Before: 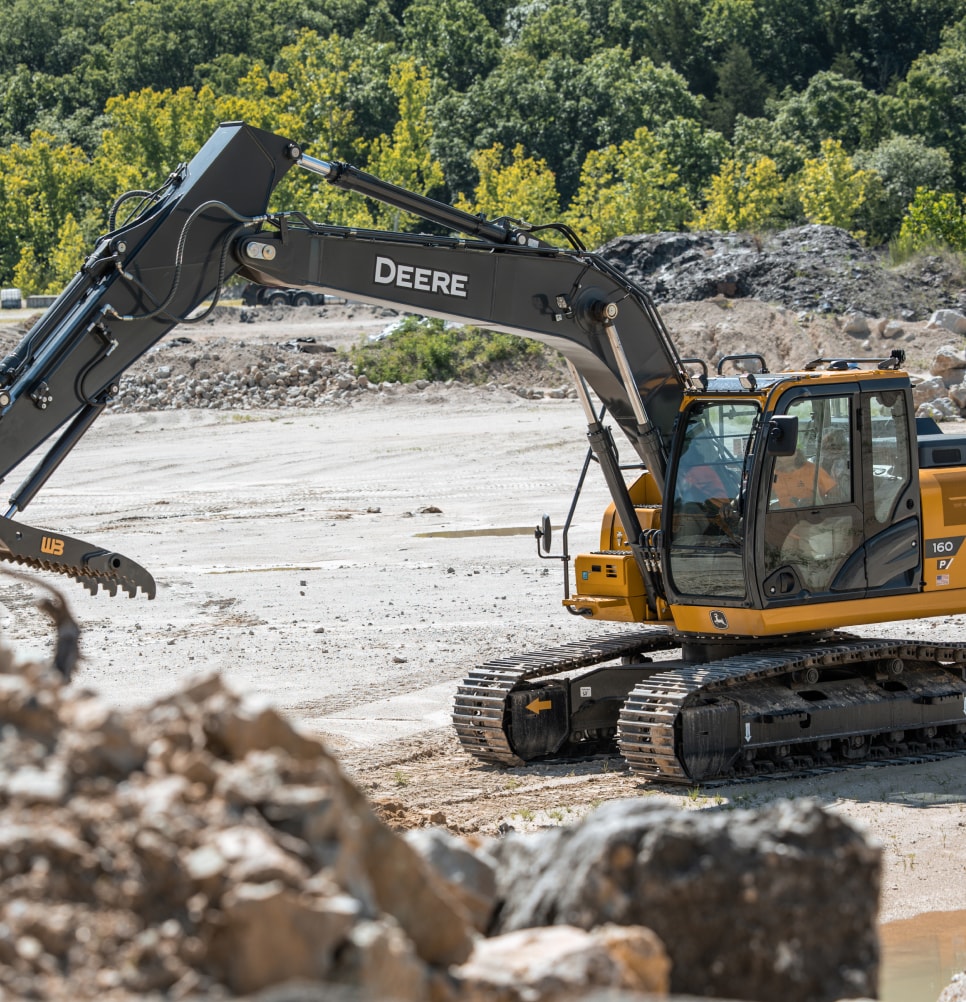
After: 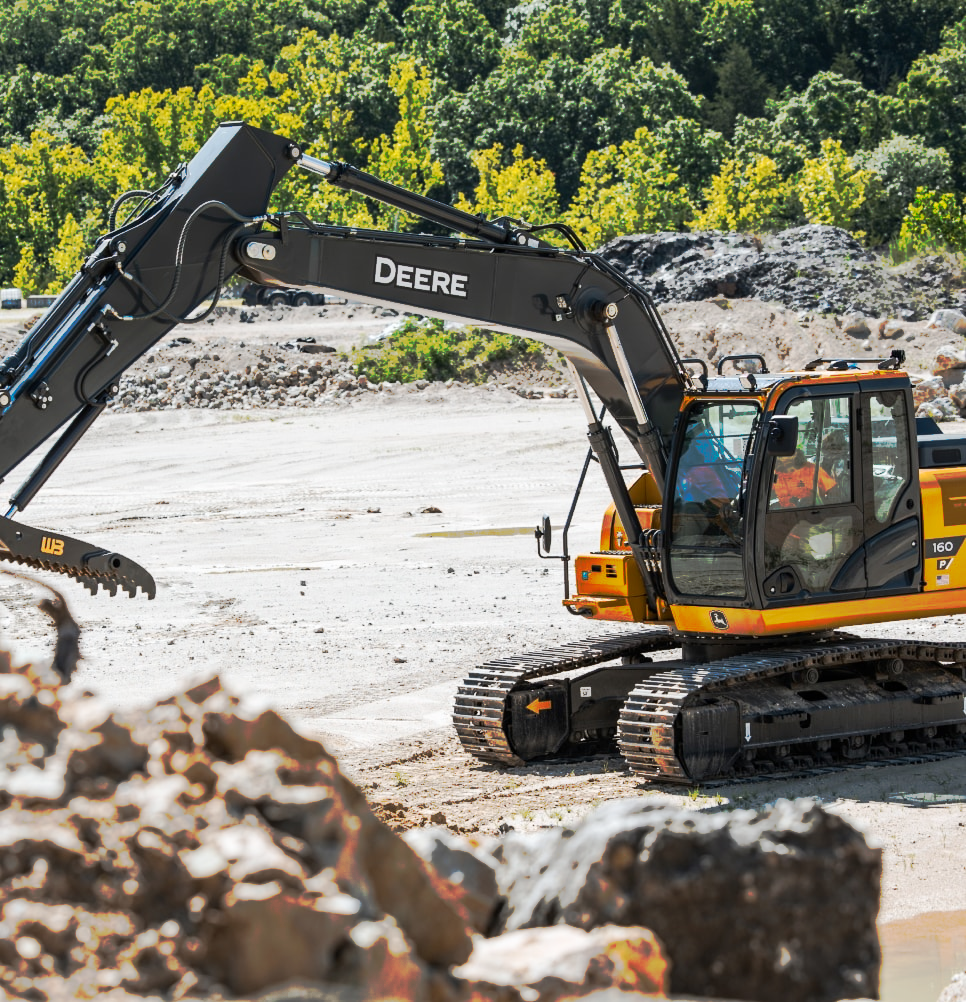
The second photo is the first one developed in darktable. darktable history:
tone curve: curves: ch0 [(0, 0) (0.003, 0.003) (0.011, 0.011) (0.025, 0.024) (0.044, 0.043) (0.069, 0.067) (0.1, 0.096) (0.136, 0.131) (0.177, 0.171) (0.224, 0.216) (0.277, 0.267) (0.335, 0.323) (0.399, 0.384) (0.468, 0.451) (0.543, 0.678) (0.623, 0.734) (0.709, 0.795) (0.801, 0.859) (0.898, 0.928) (1, 1)], preserve colors none
contrast brightness saturation: contrast 0.08, saturation 0.02
